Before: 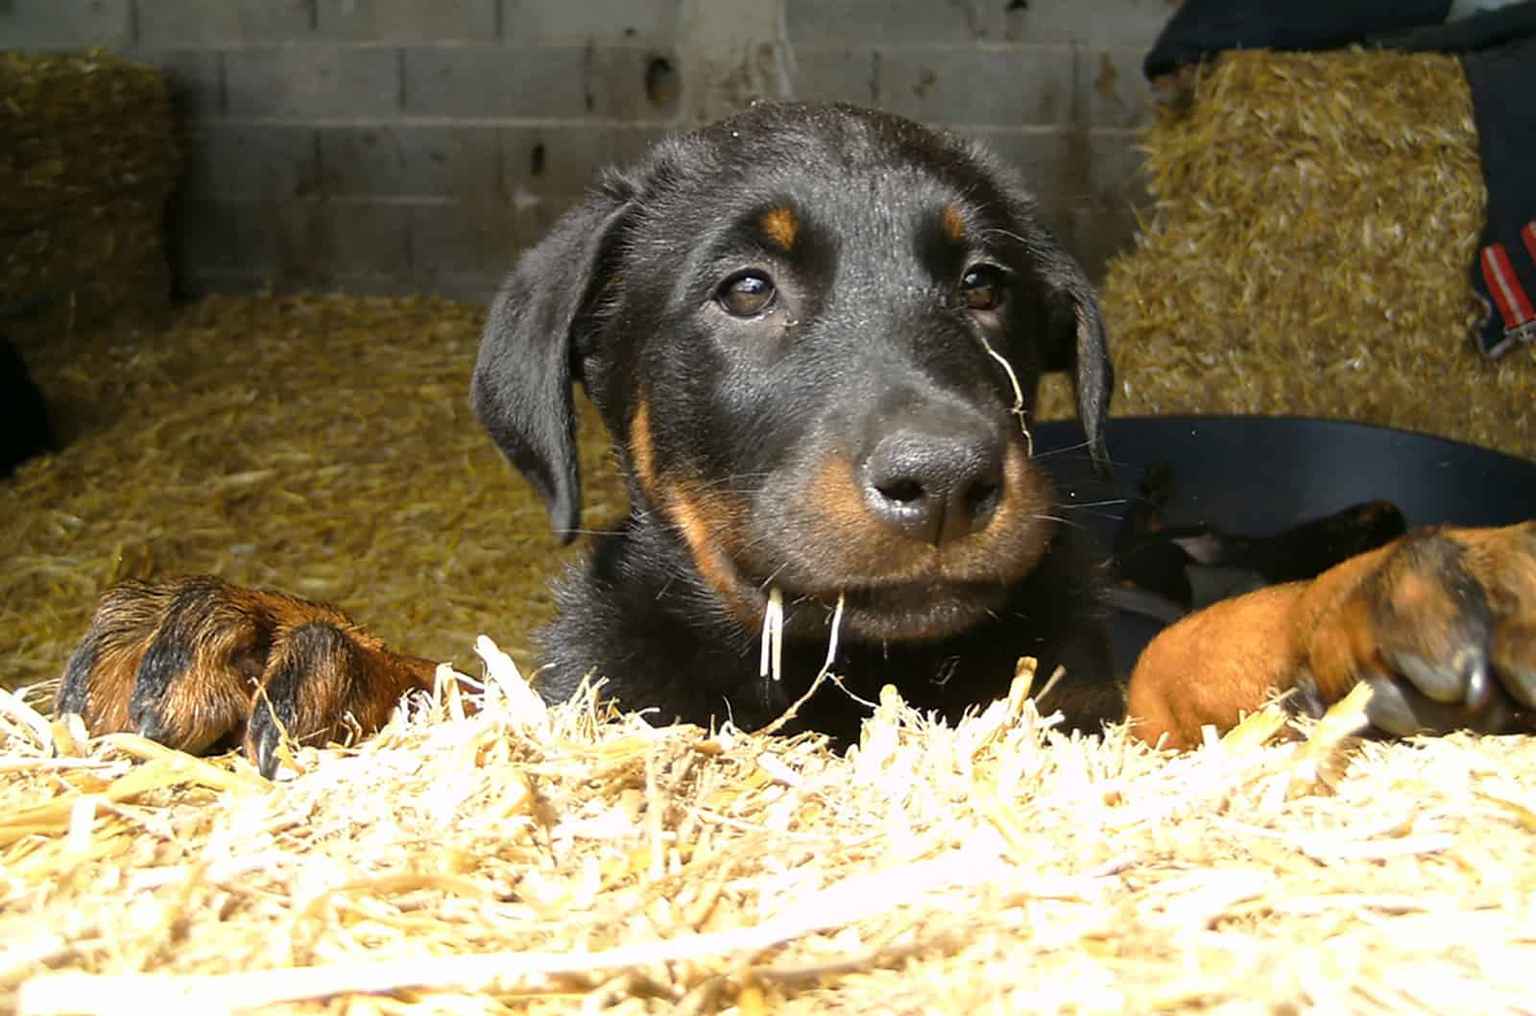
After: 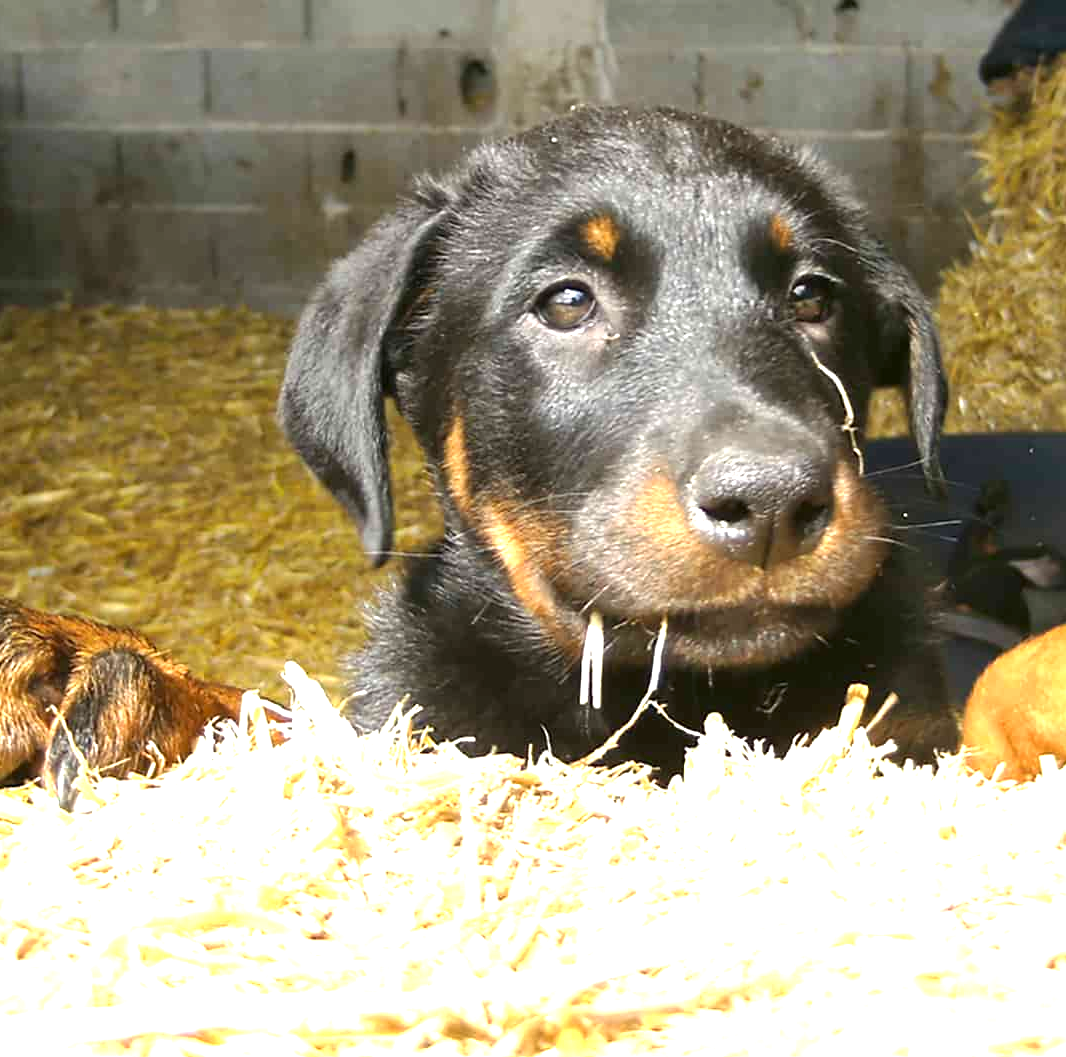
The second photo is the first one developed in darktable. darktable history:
exposure: exposure 1.223 EV, compensate highlight preservation false
crop and rotate: left 13.342%, right 19.991%
